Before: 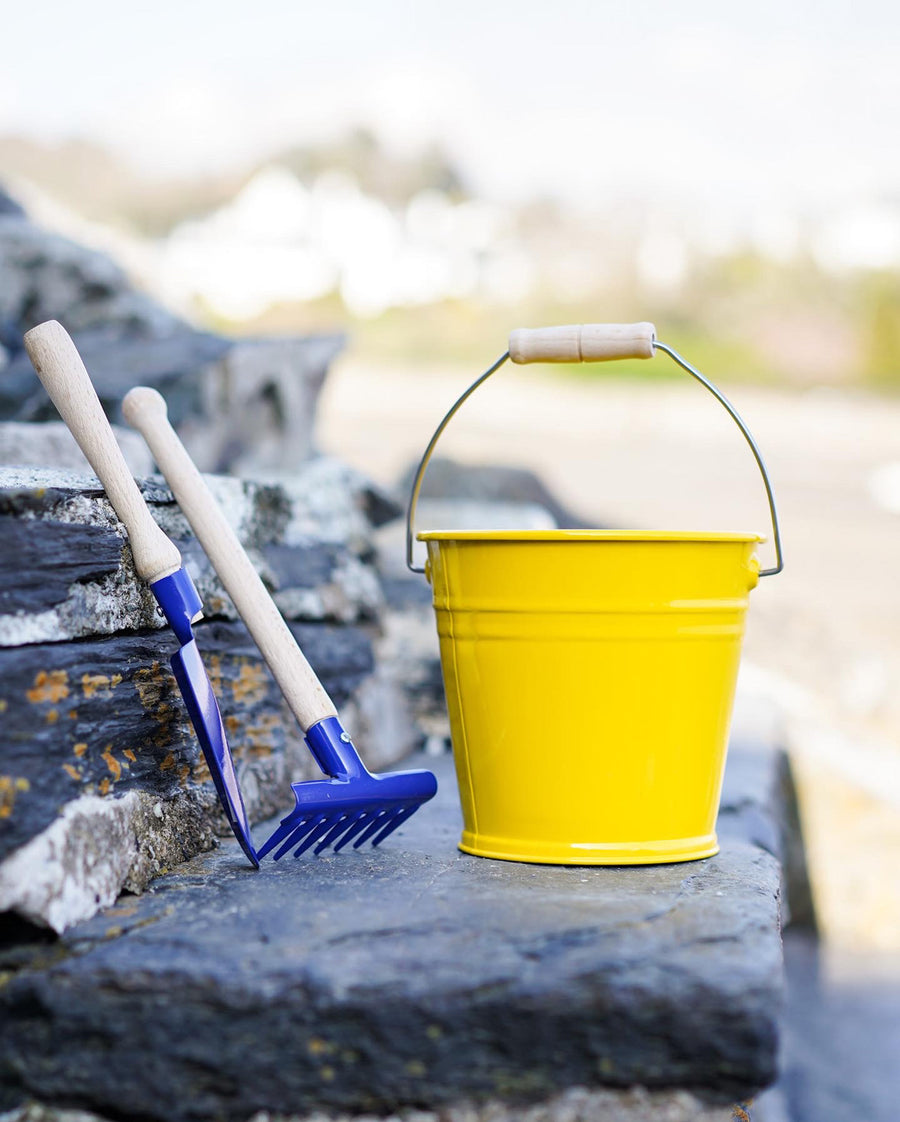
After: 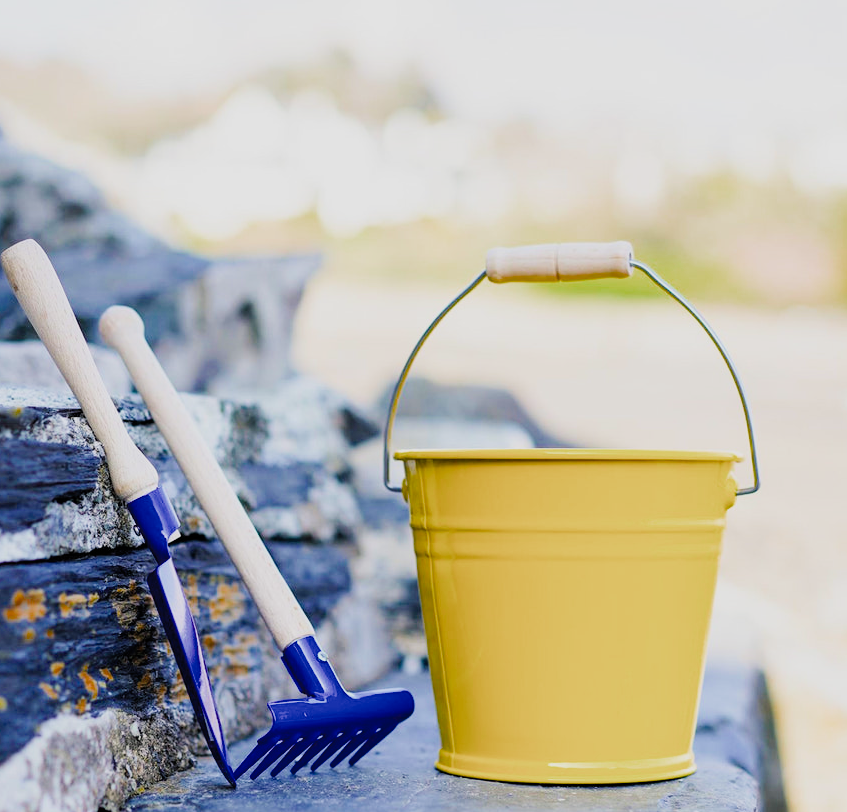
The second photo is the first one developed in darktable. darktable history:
filmic rgb: black relative exposure -7.65 EV, white relative exposure 4.56 EV, hardness 3.61, add noise in highlights 0.1, color science v4 (2020), type of noise poissonian
crop: left 2.588%, top 7.273%, right 3.19%, bottom 20.27%
color balance rgb: shadows lift › chroma 4.121%, shadows lift › hue 252.76°, perceptual saturation grading › global saturation 25.306%, perceptual brilliance grading › global brilliance 20.004%, global vibrance 16.687%, saturation formula JzAzBz (2021)
